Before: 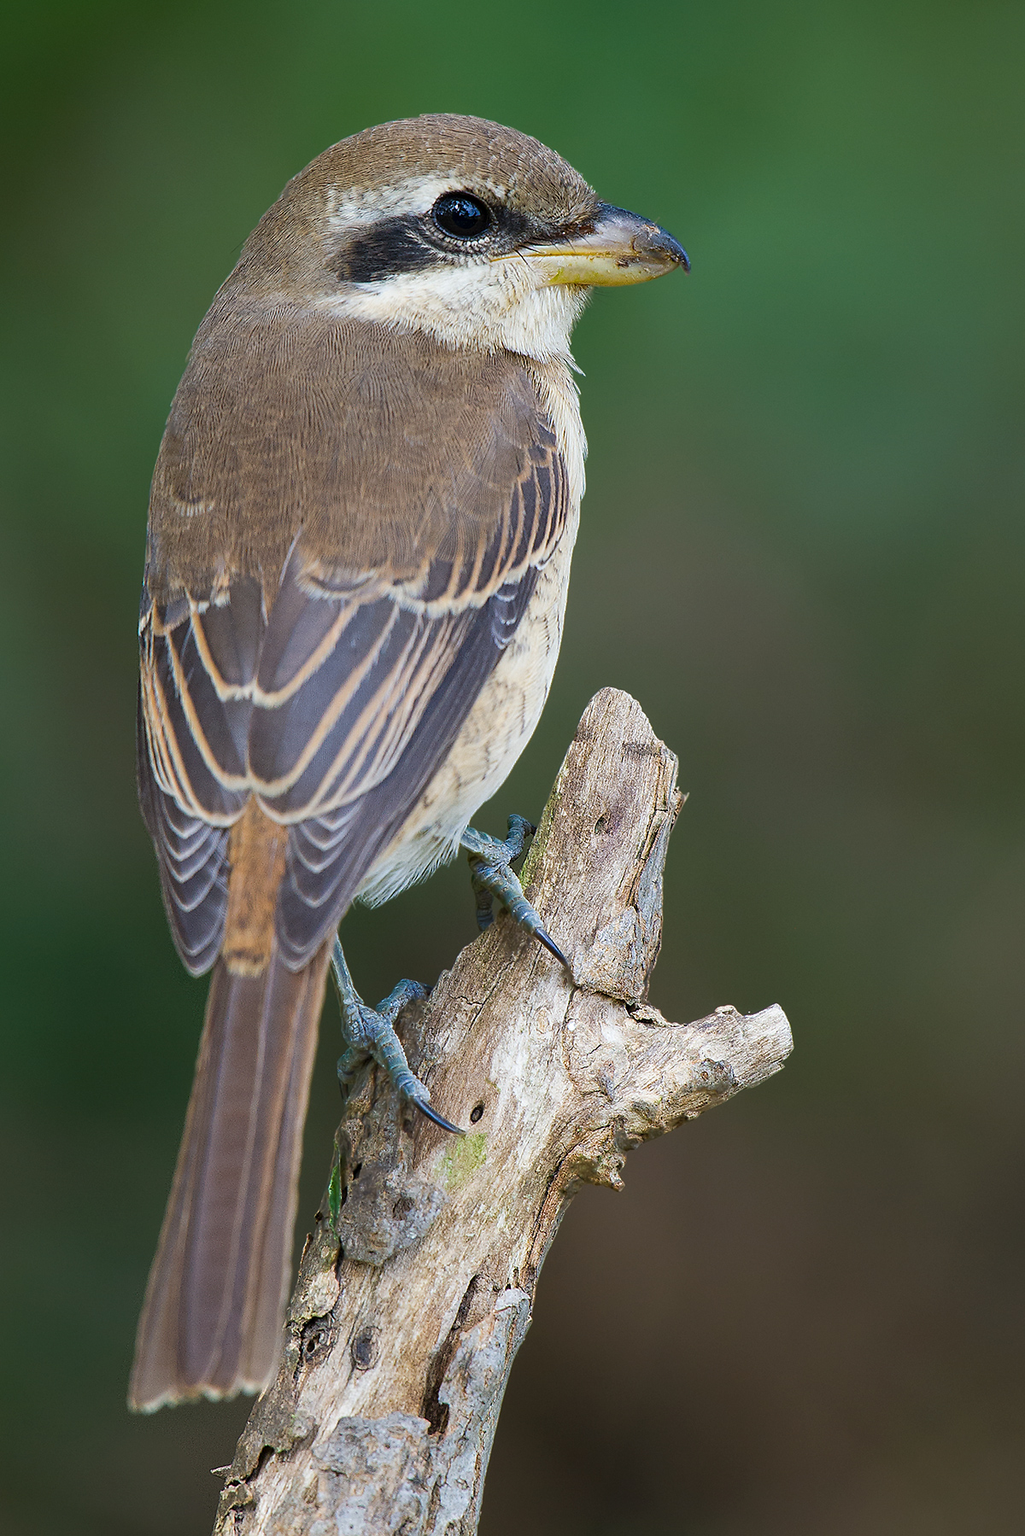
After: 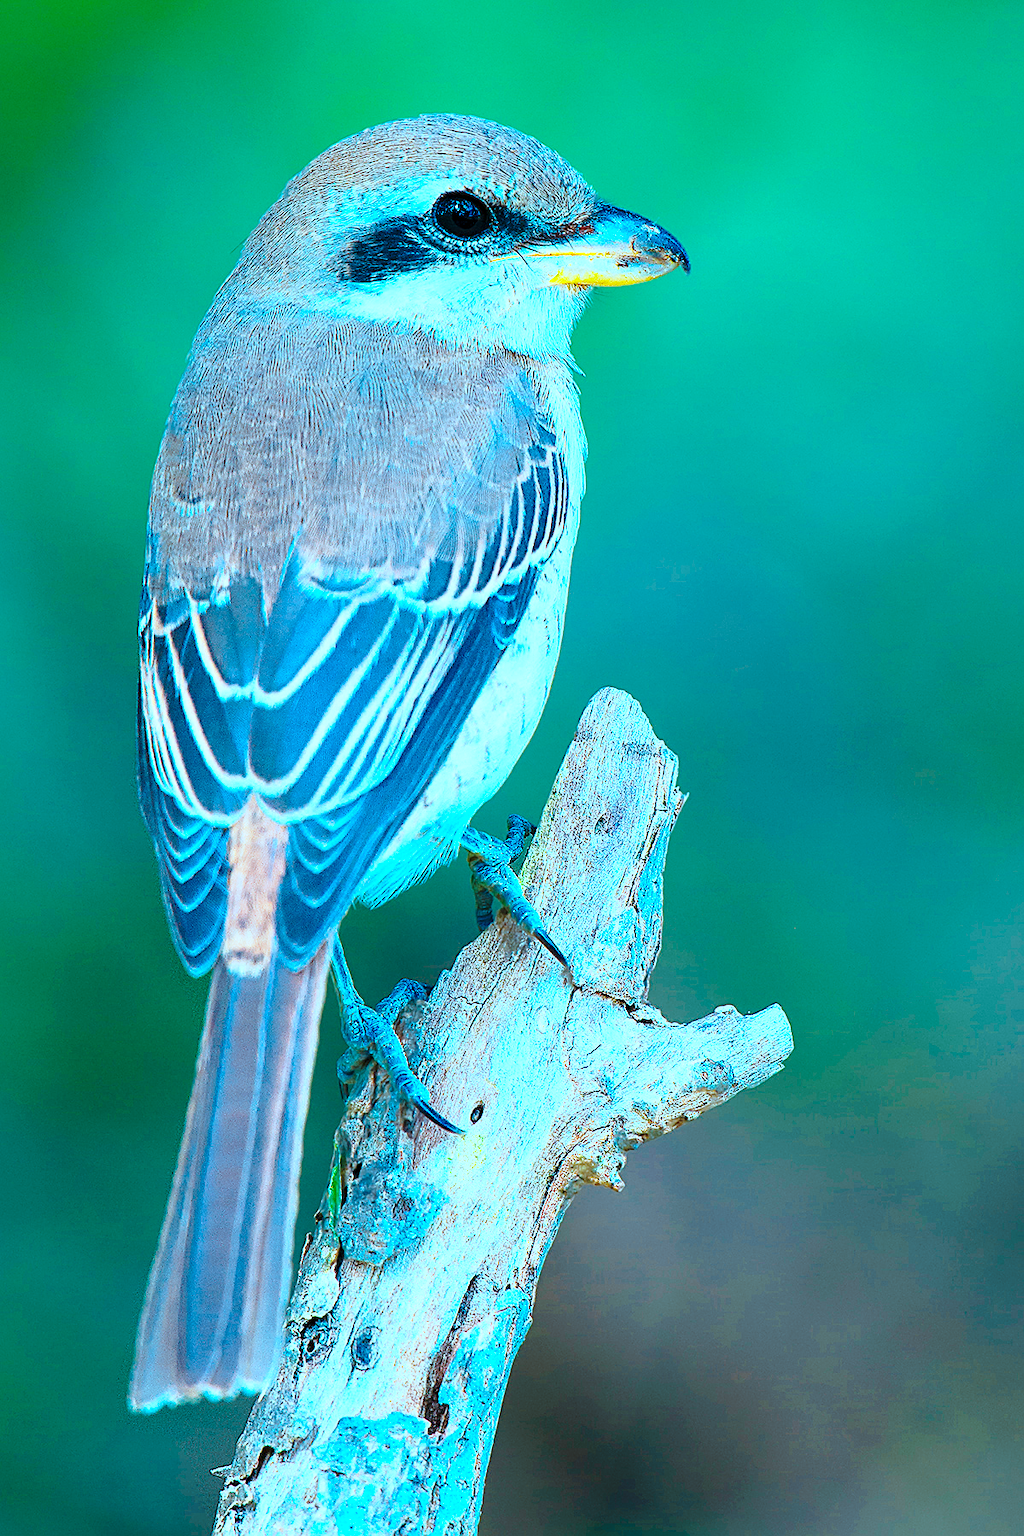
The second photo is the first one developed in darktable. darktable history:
color correction: highlights a* -10.47, highlights b* -19.27
base curve: curves: ch0 [(0, 0) (0.028, 0.03) (0.121, 0.232) (0.46, 0.748) (0.859, 0.968) (1, 1)], preserve colors none
sharpen: on, module defaults
color calibration: output R [1.422, -0.35, -0.252, 0], output G [-0.238, 1.259, -0.084, 0], output B [-0.081, -0.196, 1.58, 0], output brightness [0.49, 0.671, -0.57, 0], illuminant custom, x 0.368, y 0.373, temperature 4338.15 K
